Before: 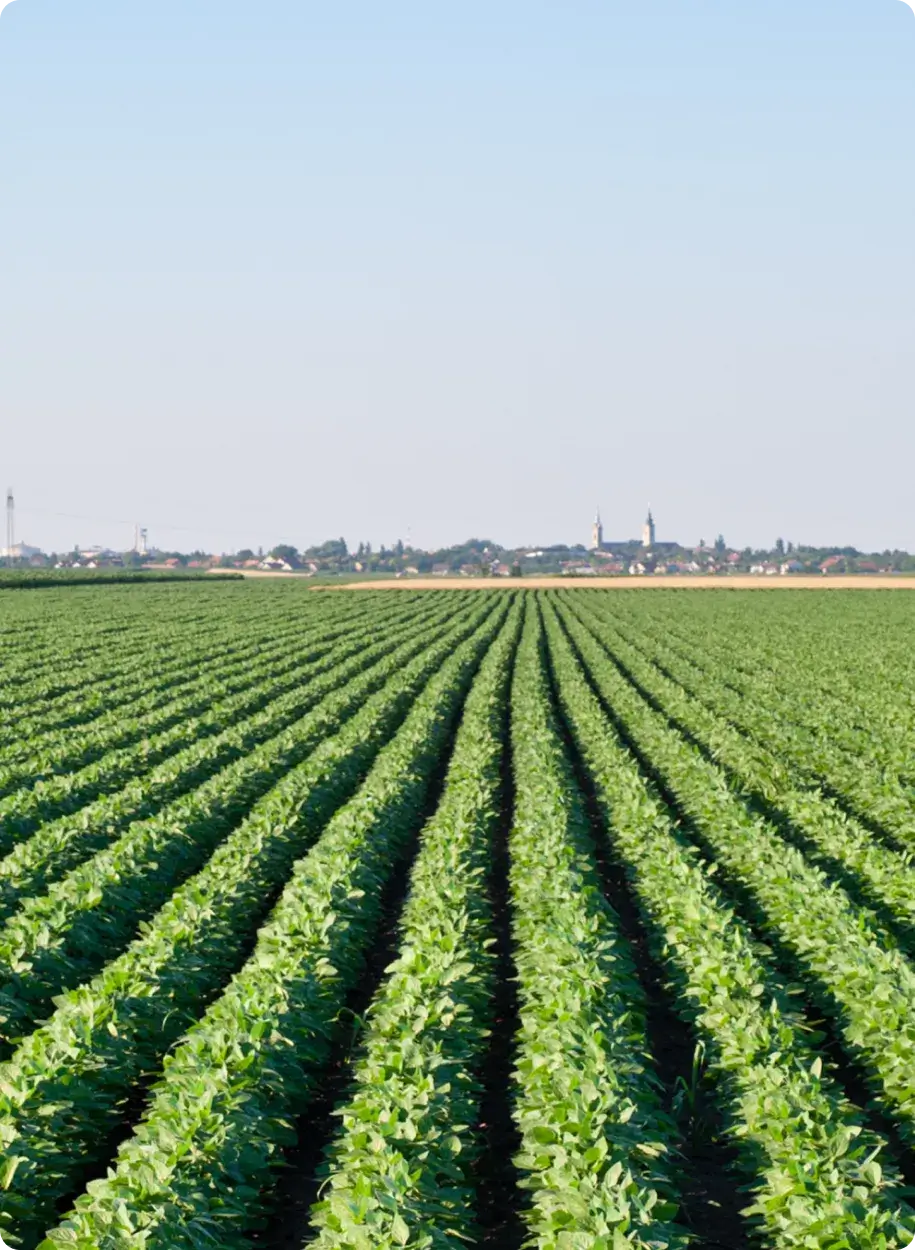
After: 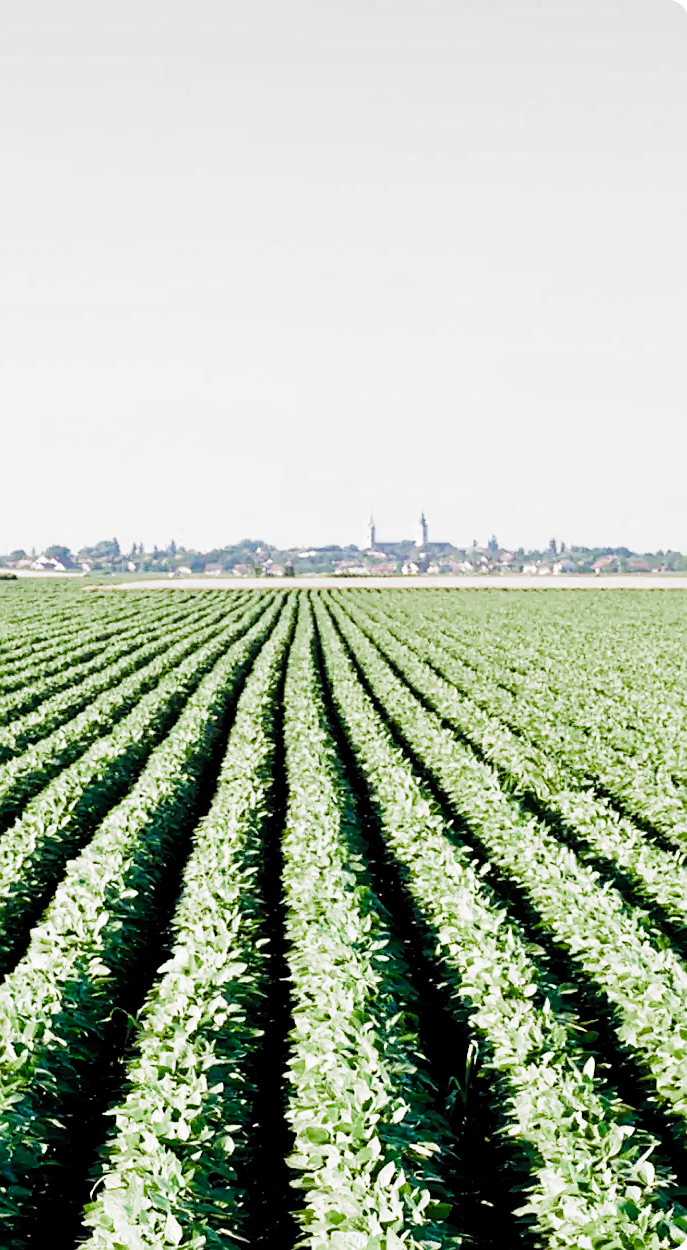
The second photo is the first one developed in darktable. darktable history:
color balance rgb: perceptual saturation grading › global saturation 0.941%, perceptual saturation grading › highlights -17.746%, perceptual saturation grading › mid-tones 32.633%, perceptual saturation grading › shadows 50.586%, global vibrance 9.979%
crop and rotate: left 24.914%
sharpen: on, module defaults
exposure: black level correction 0, exposure 0.69 EV, compensate highlight preservation false
filmic rgb: black relative exposure -4.04 EV, white relative exposure 2.99 EV, hardness 3, contrast 1.491, add noise in highlights 0.001, preserve chrominance max RGB, color science v3 (2019), use custom middle-gray values true, iterations of high-quality reconstruction 0, contrast in highlights soft
color correction: highlights b* -0.014, saturation 0.982
